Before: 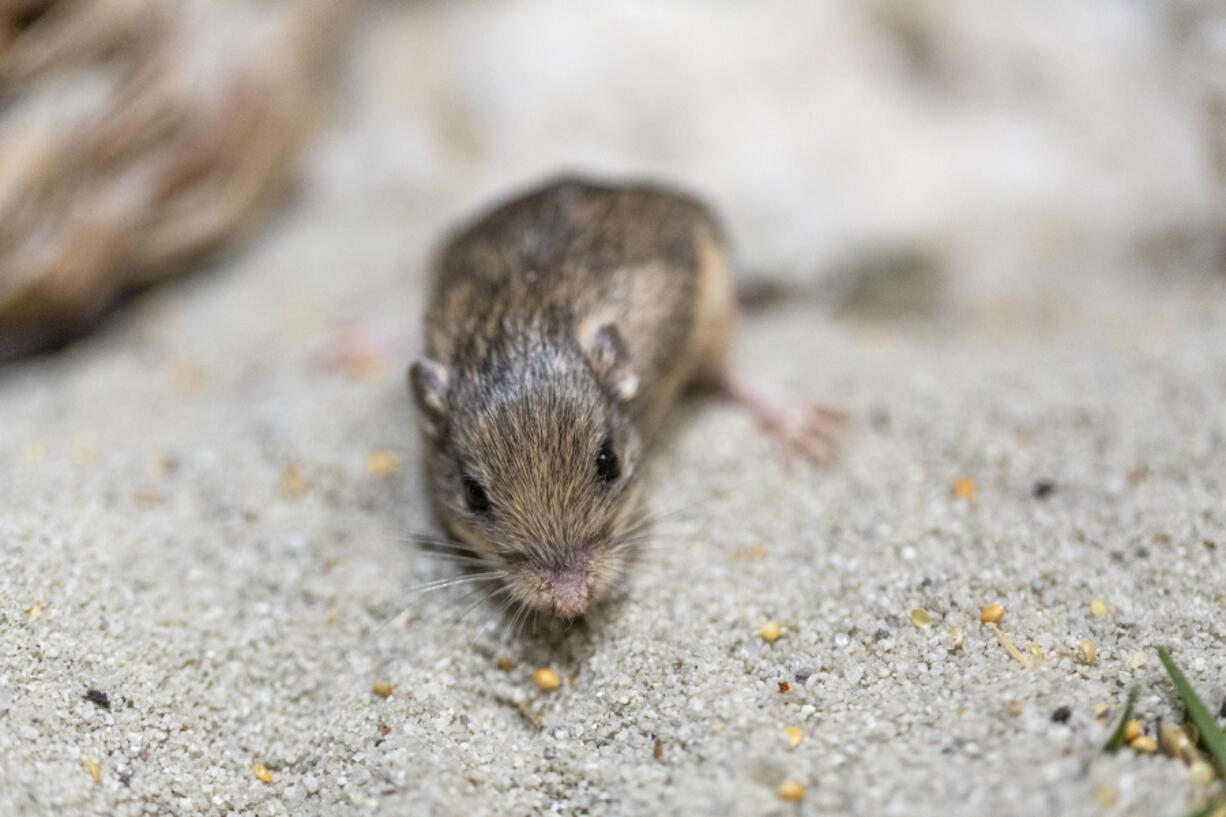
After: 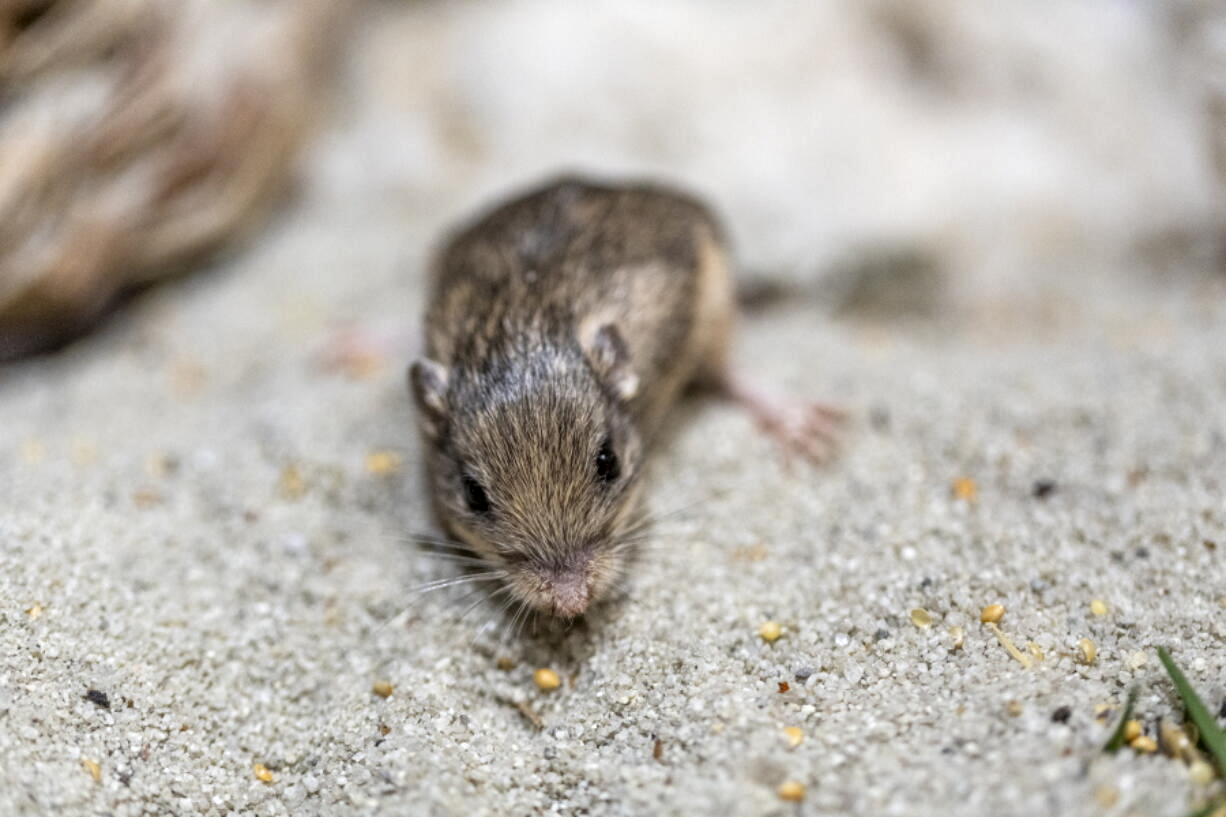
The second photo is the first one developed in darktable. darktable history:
exposure: compensate highlight preservation false
tone equalizer: mask exposure compensation -0.494 EV
local contrast: on, module defaults
